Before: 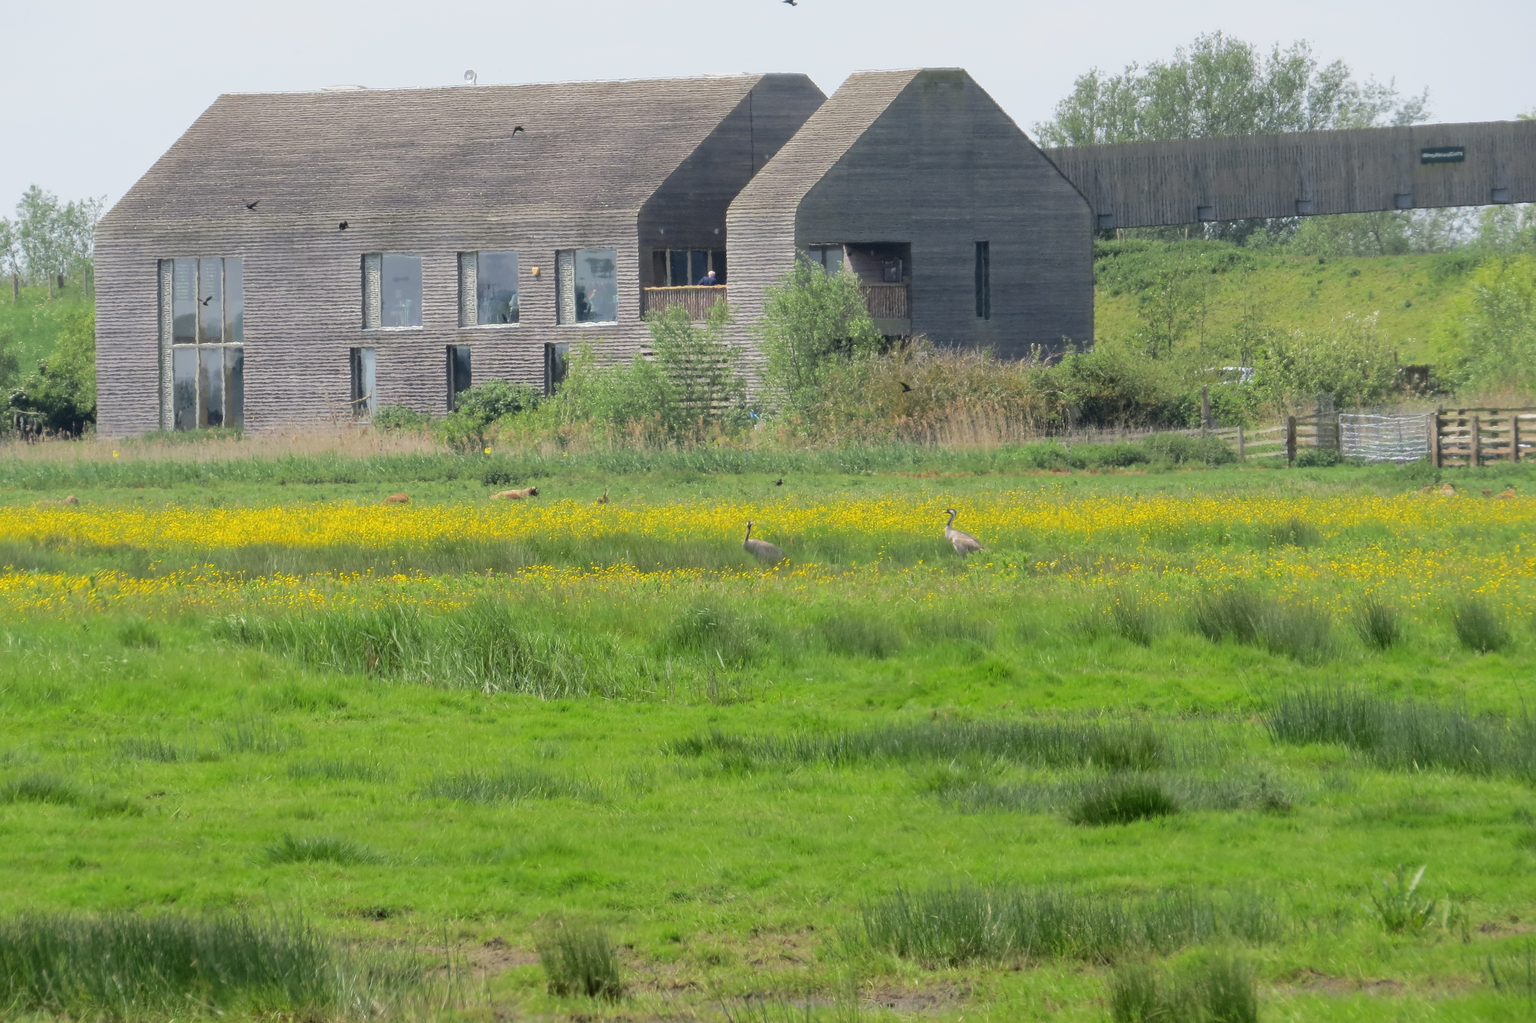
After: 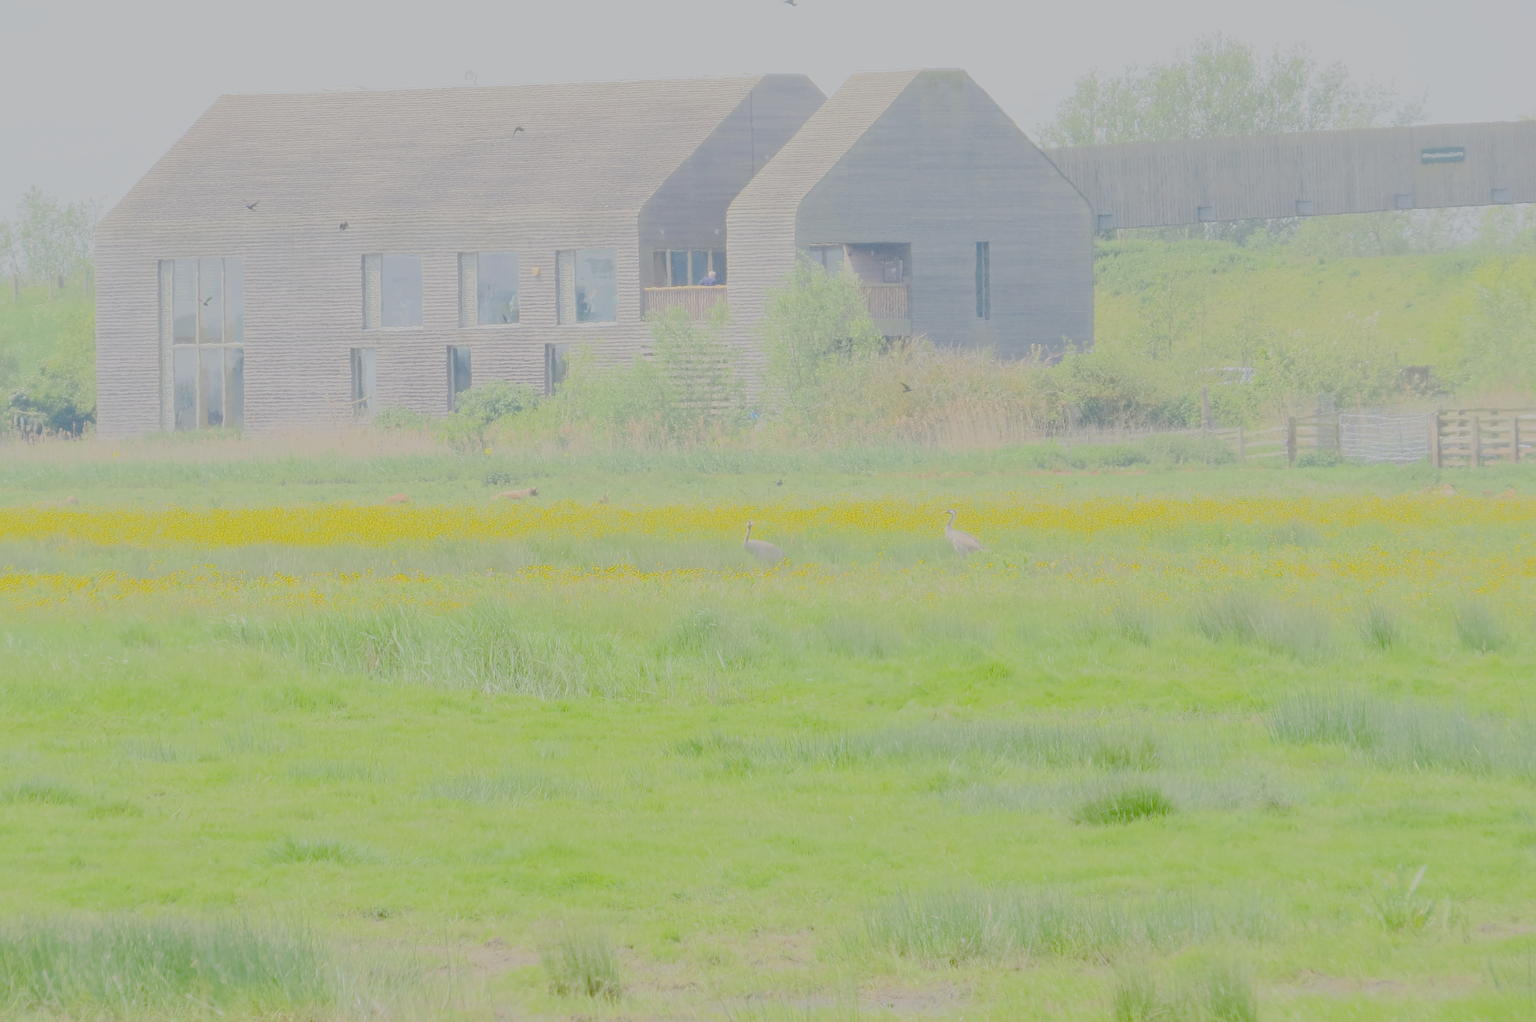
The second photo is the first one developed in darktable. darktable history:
sharpen: on, module defaults
white balance: red 1, blue 1
filmic rgb: black relative exposure -14 EV, white relative exposure 8 EV, threshold 3 EV, hardness 3.74, latitude 50%, contrast 0.5, color science v5 (2021), contrast in shadows safe, contrast in highlights safe
color balance rgb: global vibrance -1%
exposure: exposure 1.089 EV
